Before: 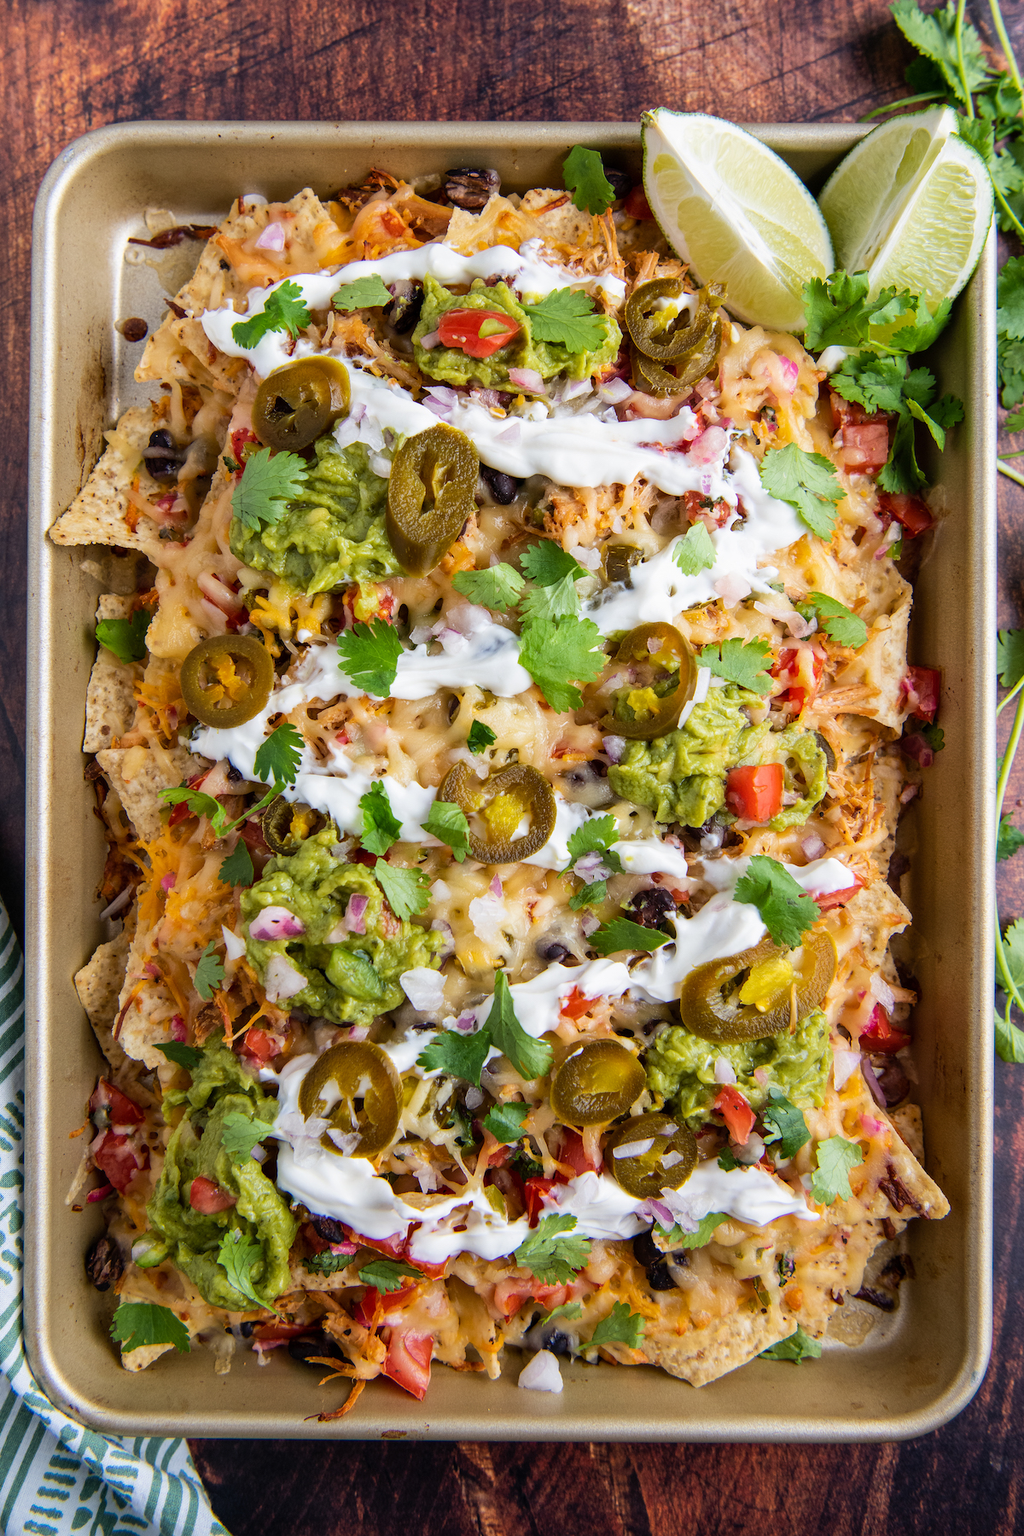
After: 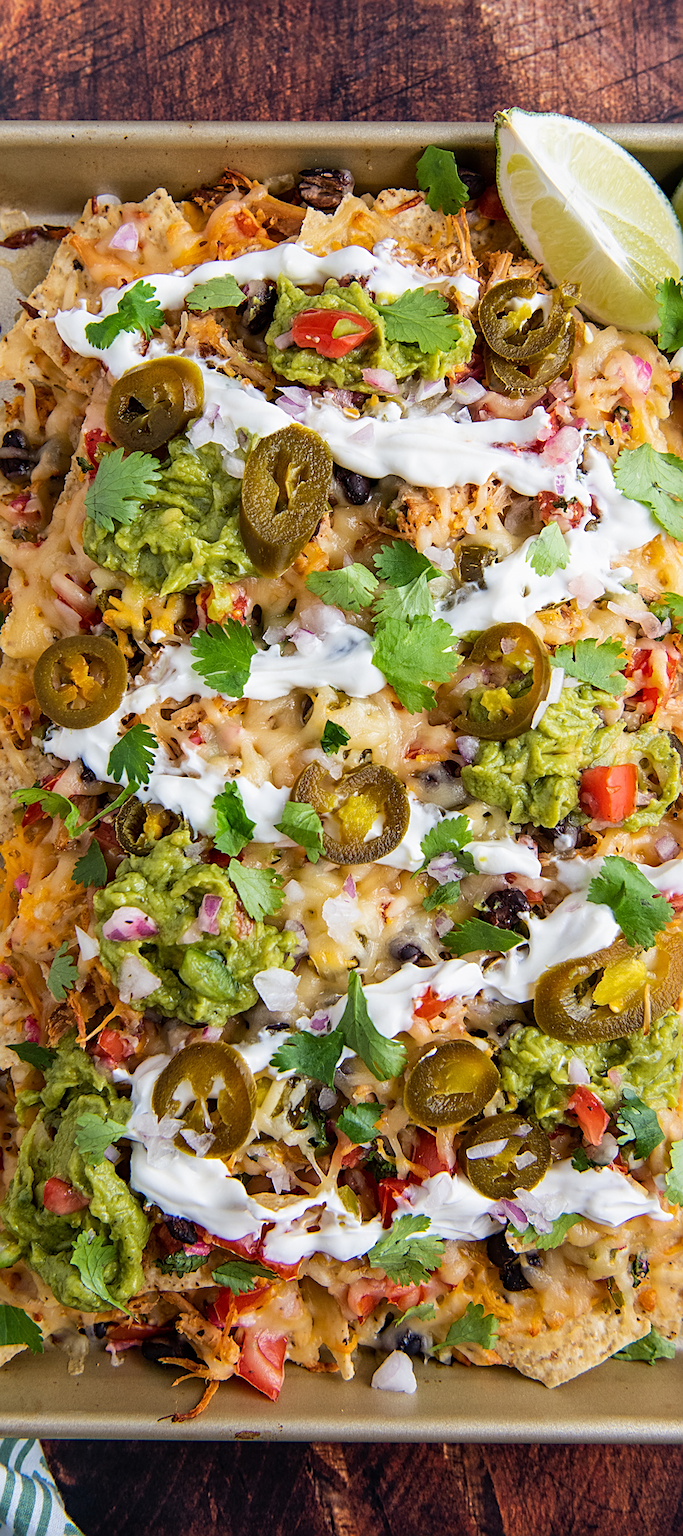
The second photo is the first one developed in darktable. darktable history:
crop and rotate: left 14.372%, right 18.932%
sharpen: on, module defaults
